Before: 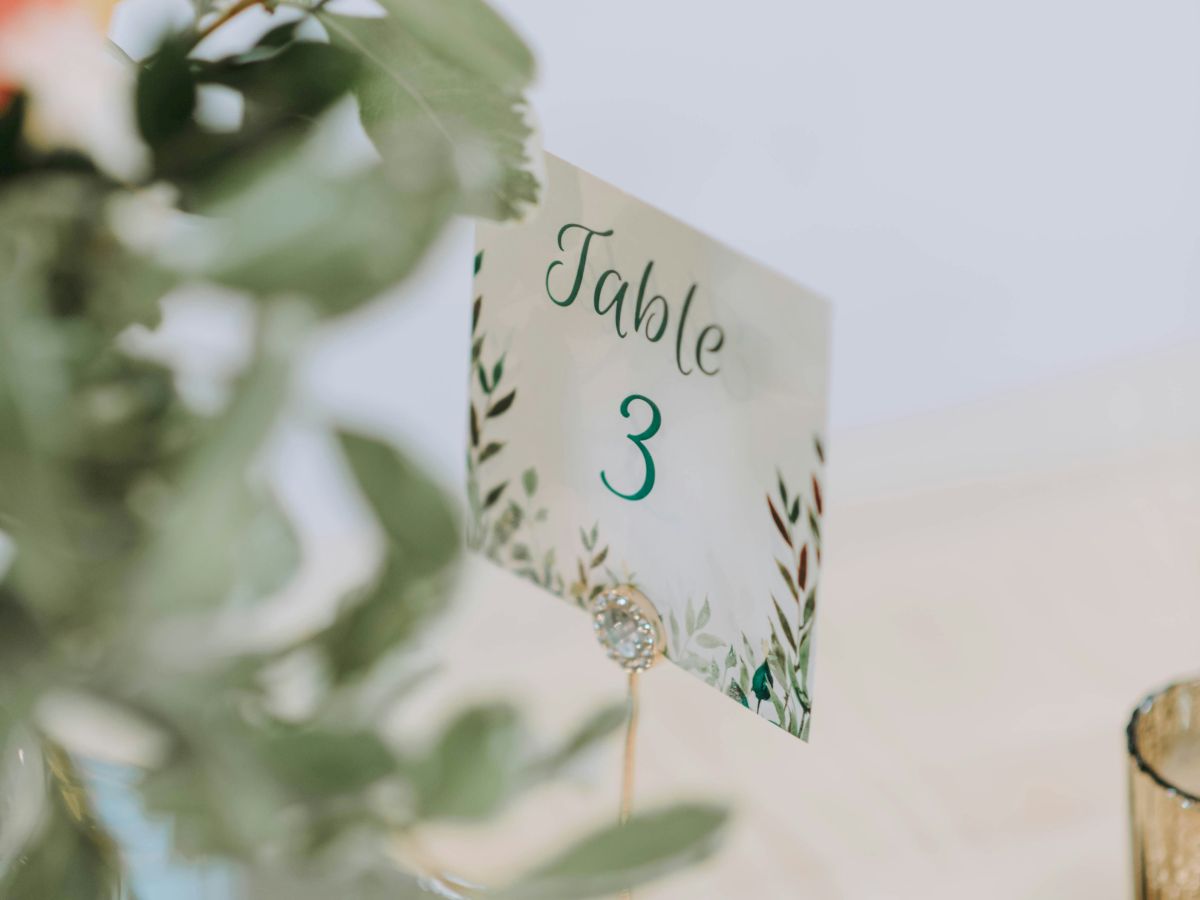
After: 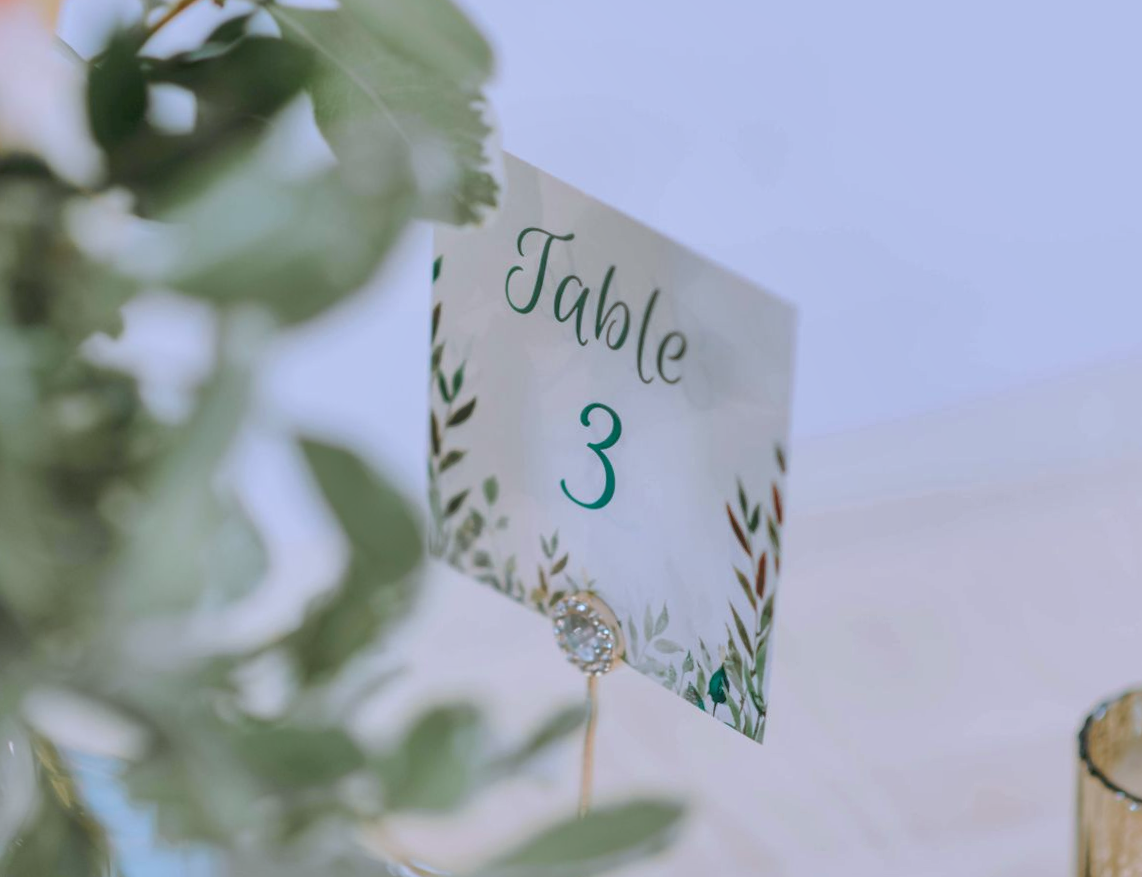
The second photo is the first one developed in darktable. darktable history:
white balance: red 0.967, blue 1.119, emerald 0.756
shadows and highlights: on, module defaults
rotate and perspective: rotation 0.074°, lens shift (vertical) 0.096, lens shift (horizontal) -0.041, crop left 0.043, crop right 0.952, crop top 0.024, crop bottom 0.979
